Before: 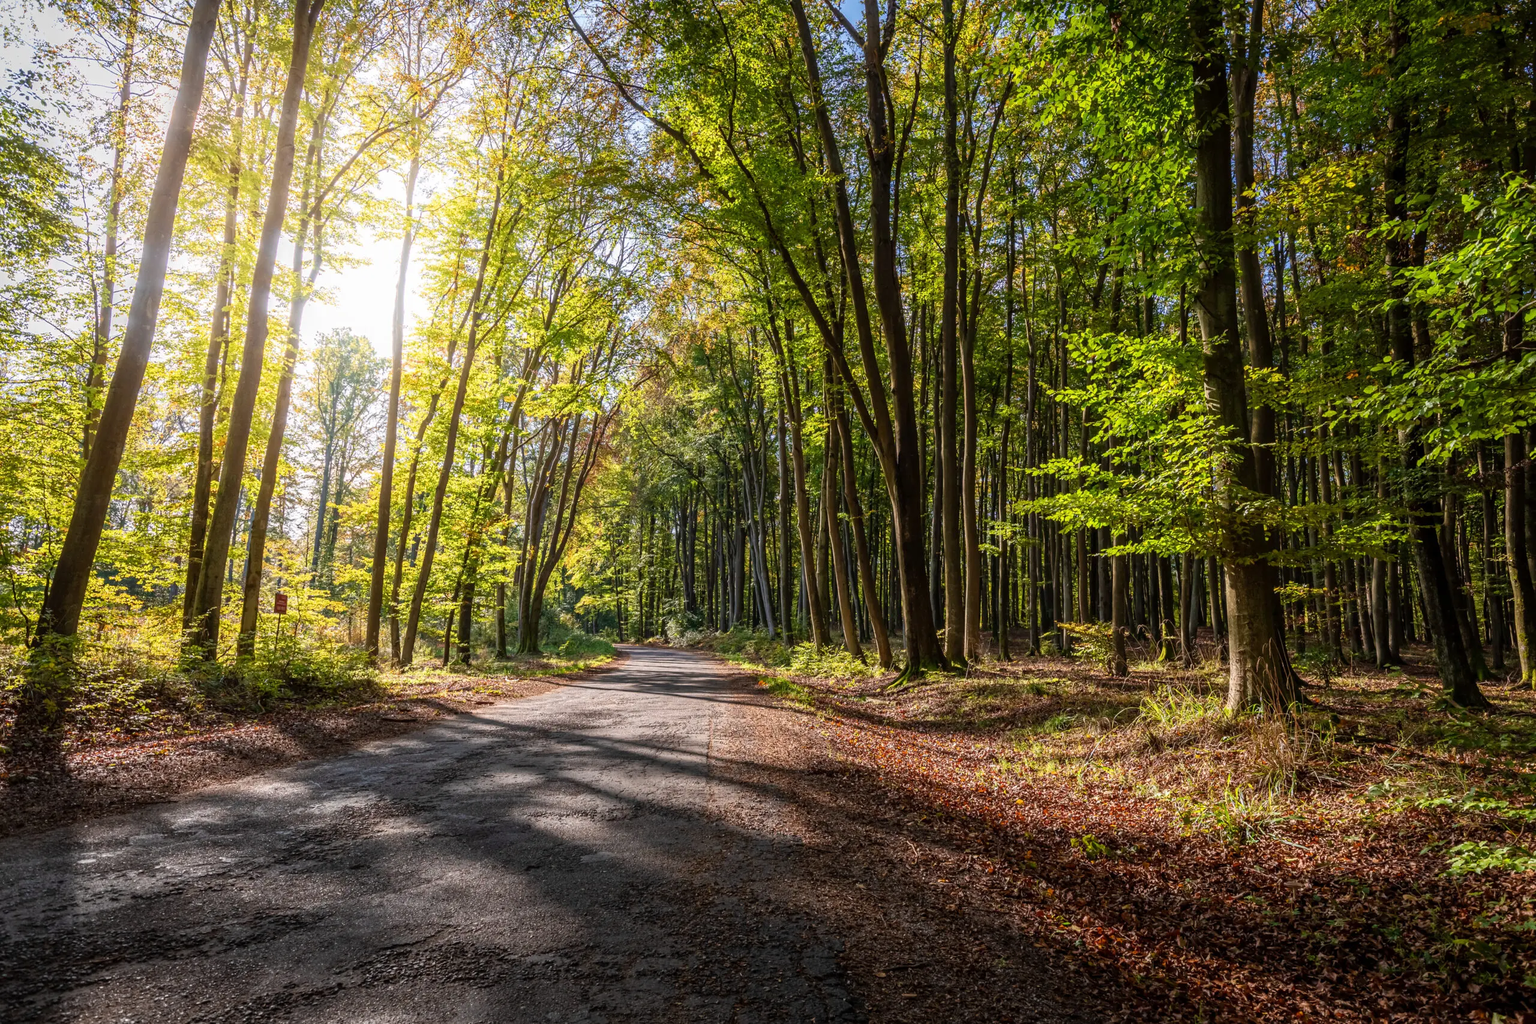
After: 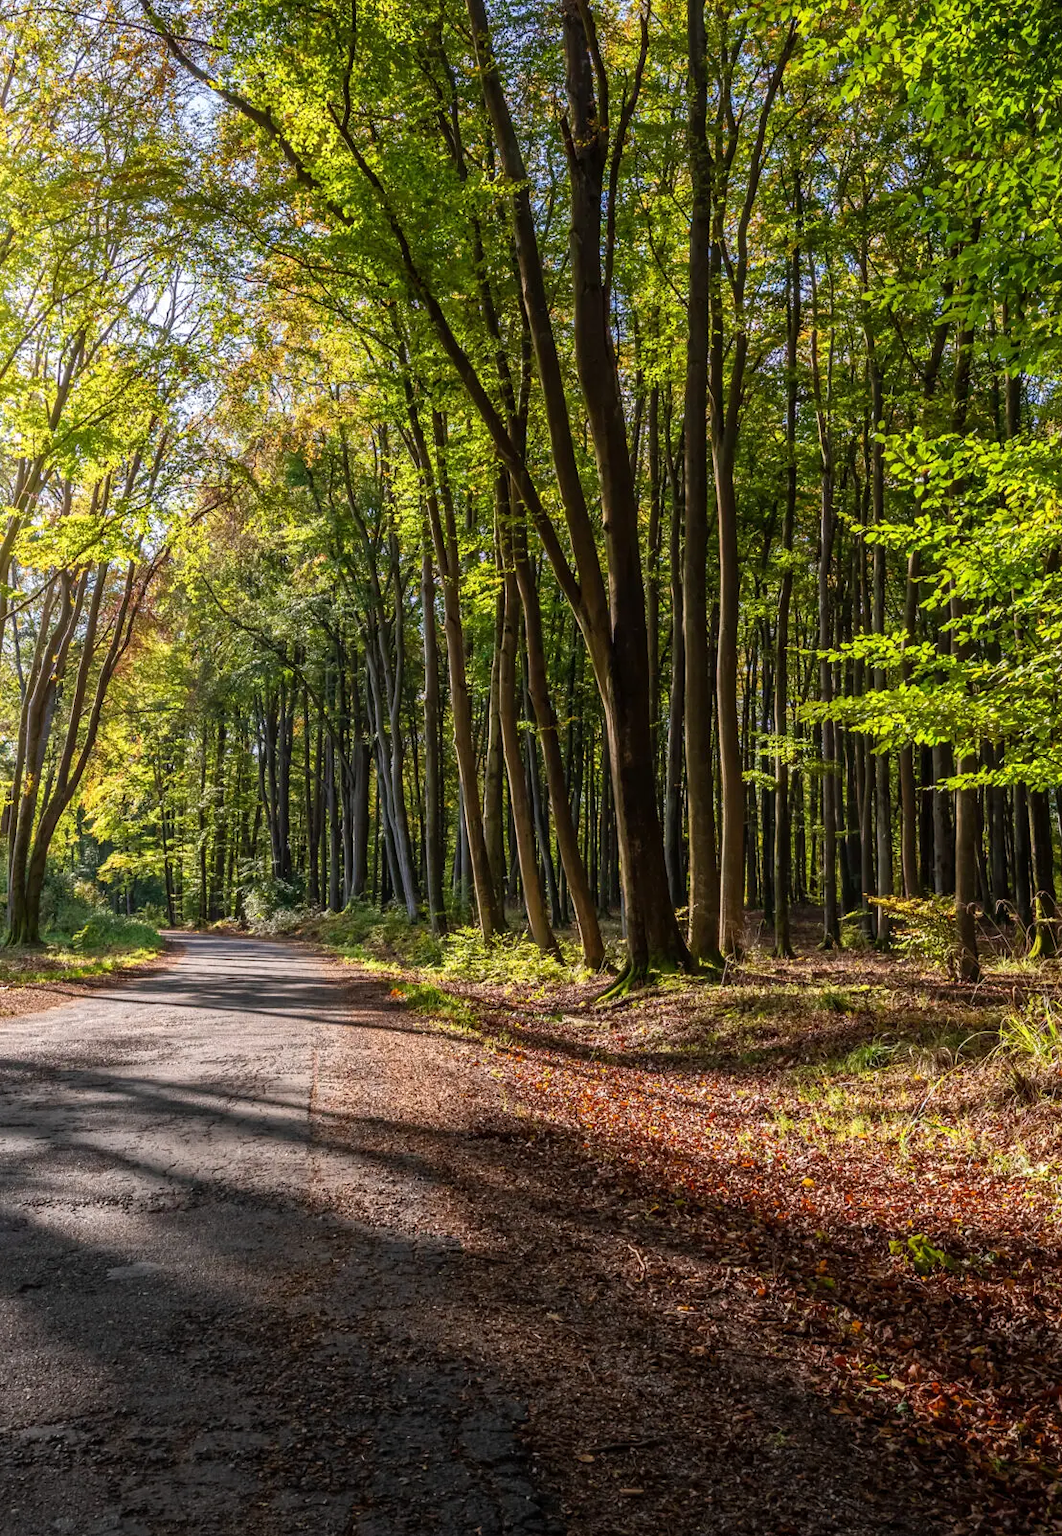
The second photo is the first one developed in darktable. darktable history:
crop: left 33.452%, top 6.025%, right 23.155%
levels: levels [0, 0.492, 0.984]
